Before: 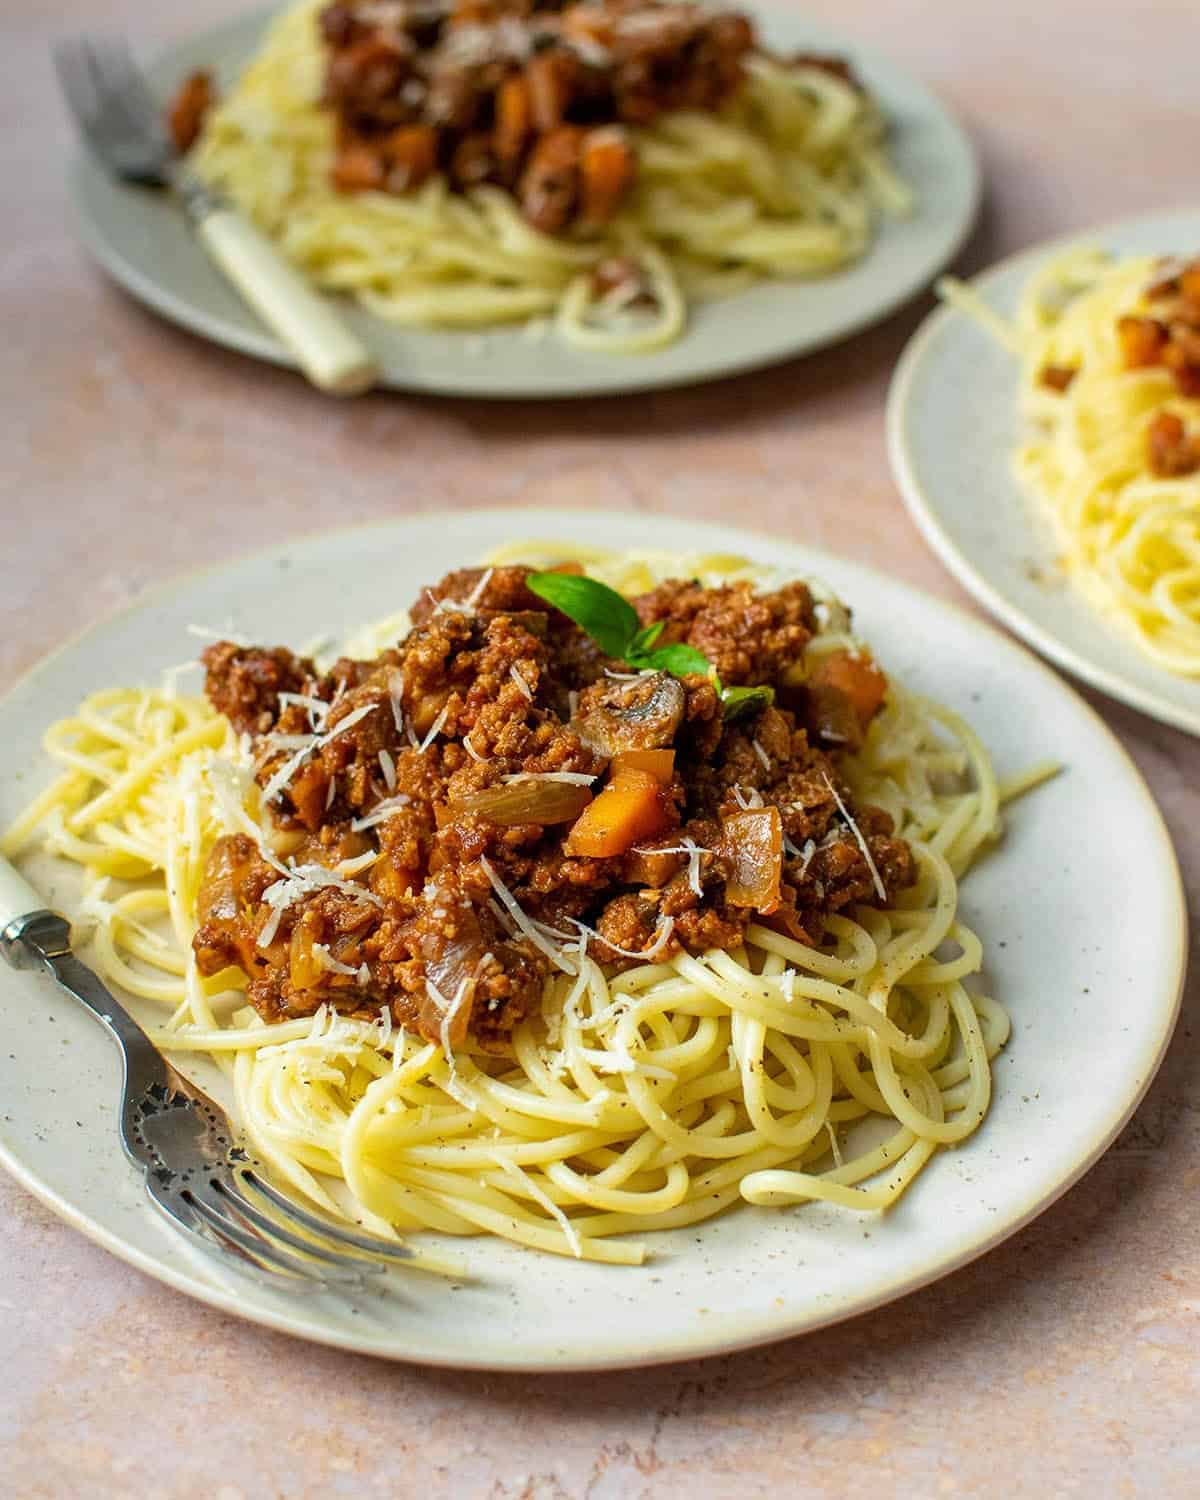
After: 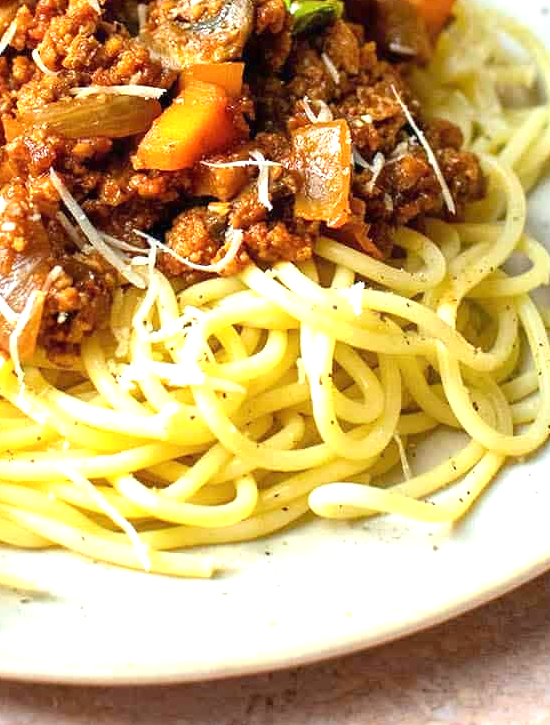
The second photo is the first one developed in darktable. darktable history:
exposure: black level correction 0, exposure 1 EV, compensate exposure bias true, compensate highlight preservation false
base curve: curves: ch0 [(0, 0) (0.283, 0.295) (1, 1)], preserve colors none
crop: left 35.976%, top 45.819%, right 18.162%, bottom 5.807%
